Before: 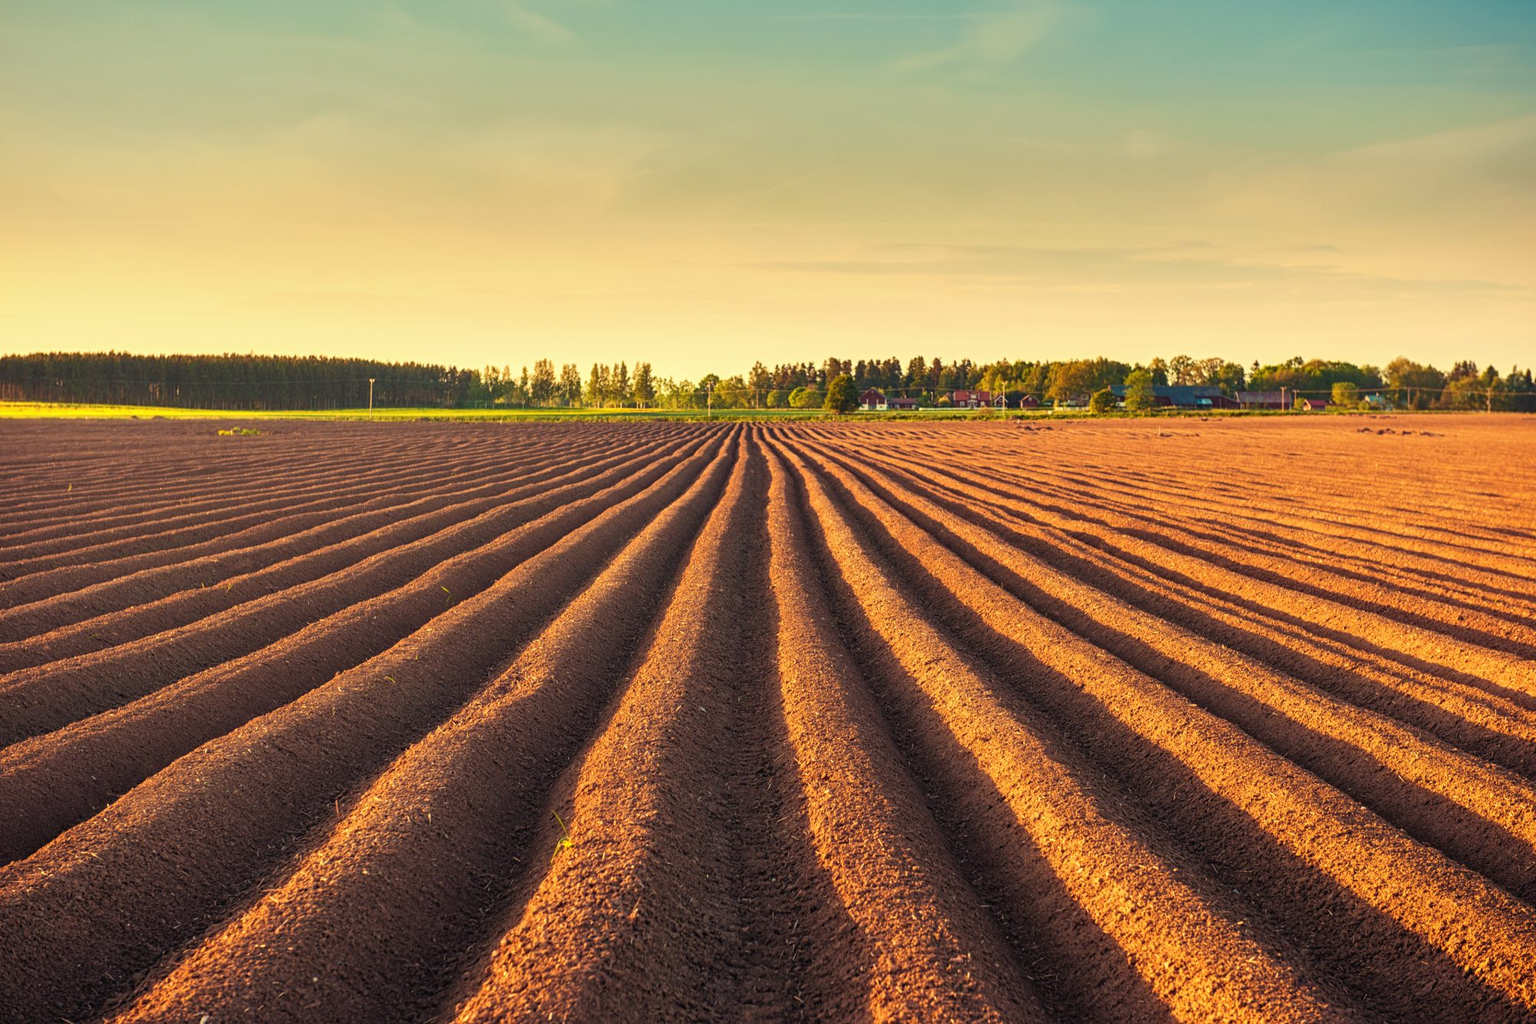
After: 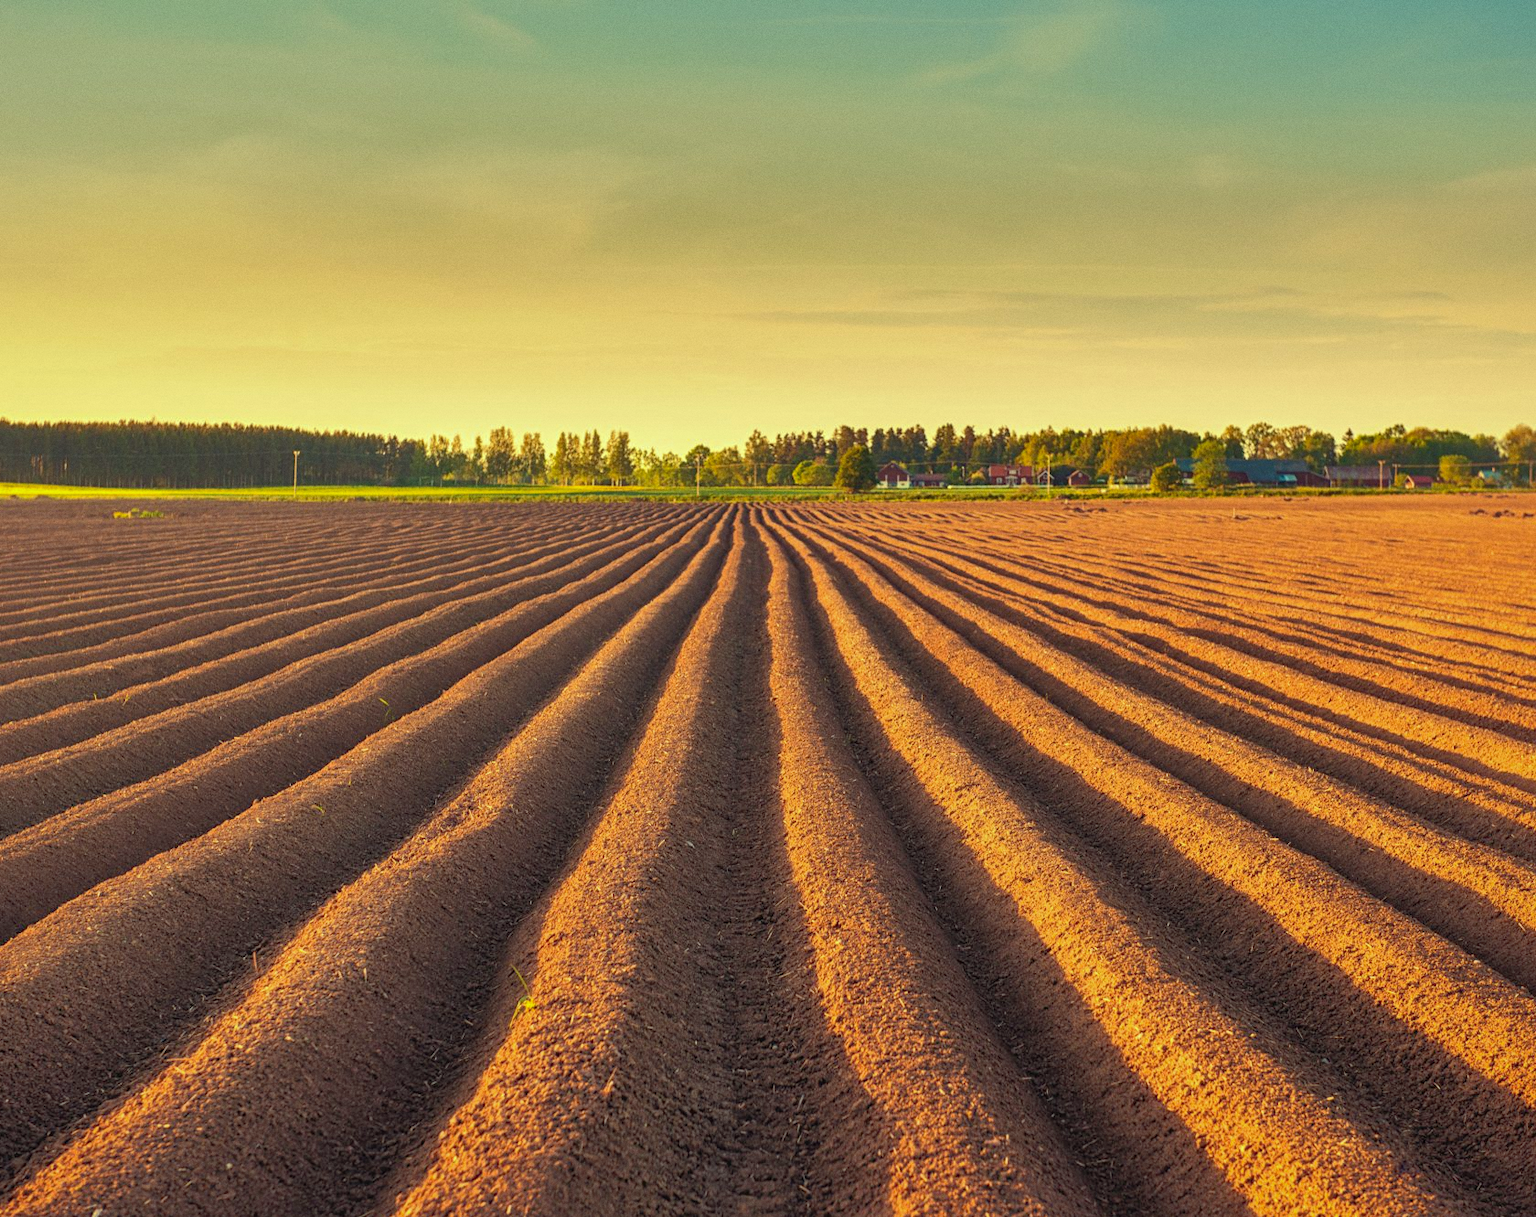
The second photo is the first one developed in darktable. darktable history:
color correction: highlights a* -4.73, highlights b* 5.06, saturation 0.97
shadows and highlights: on, module defaults
crop: left 8.026%, right 7.374%
grain: coarseness 0.09 ISO, strength 16.61%
